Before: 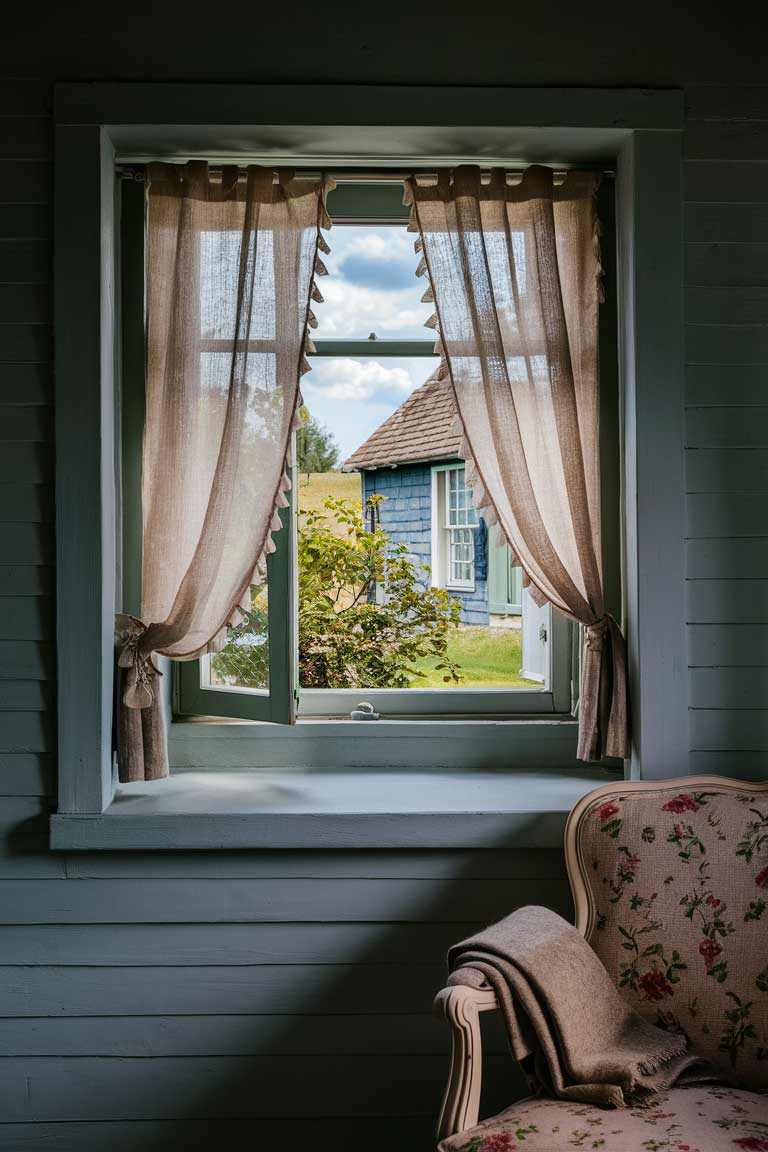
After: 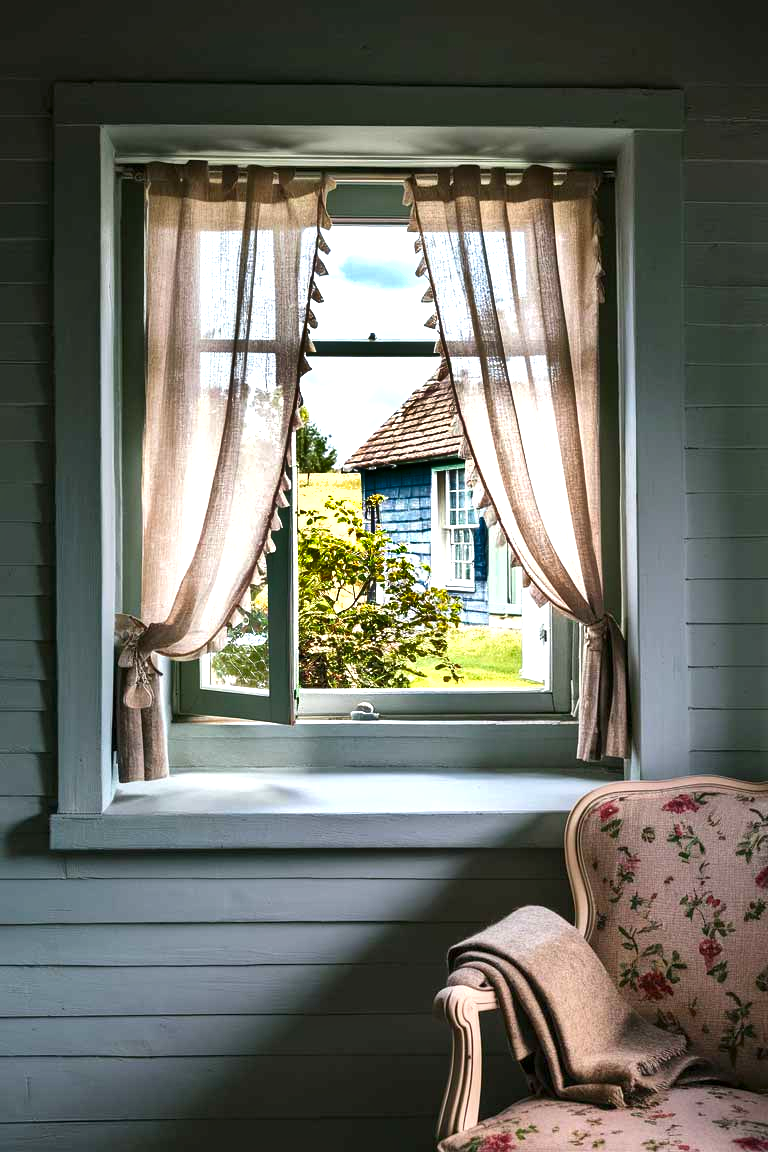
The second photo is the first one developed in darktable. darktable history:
exposure: exposure 1.15 EV, compensate exposure bias true, compensate highlight preservation false
shadows and highlights: shadows 24.25, highlights -77.51, soften with gaussian
